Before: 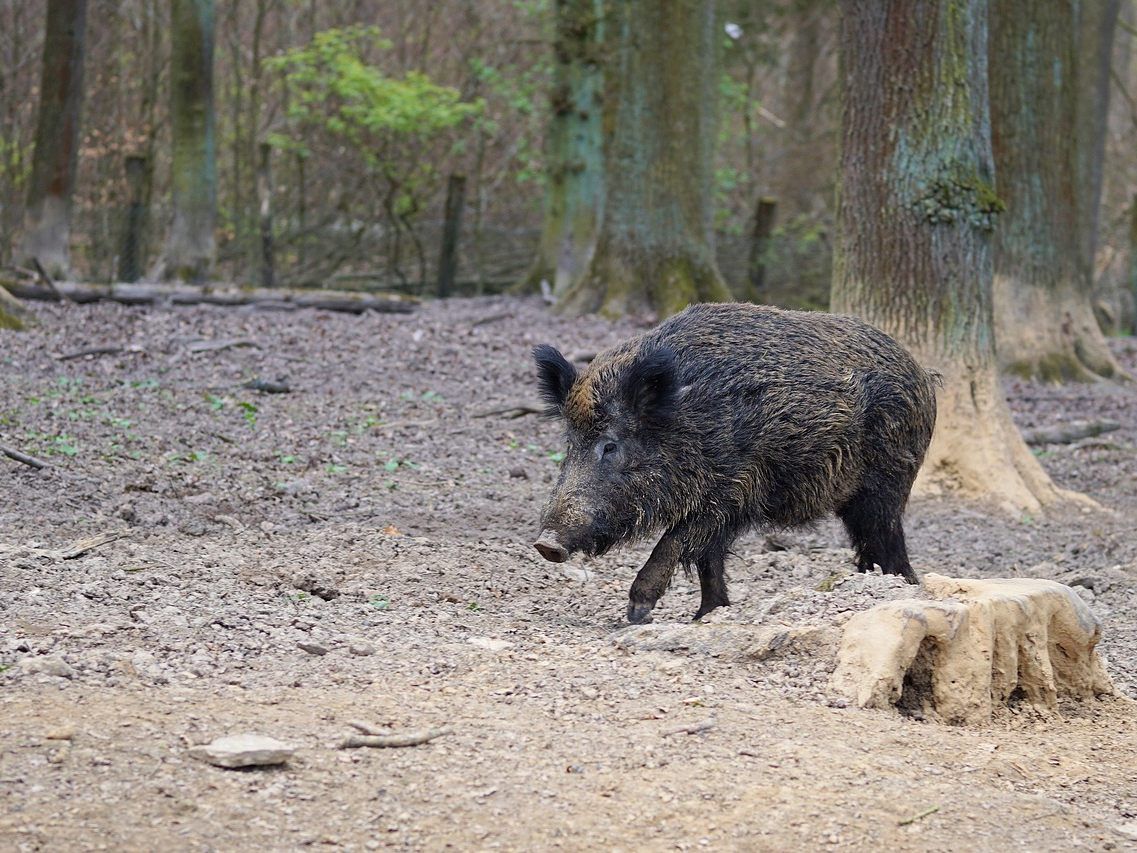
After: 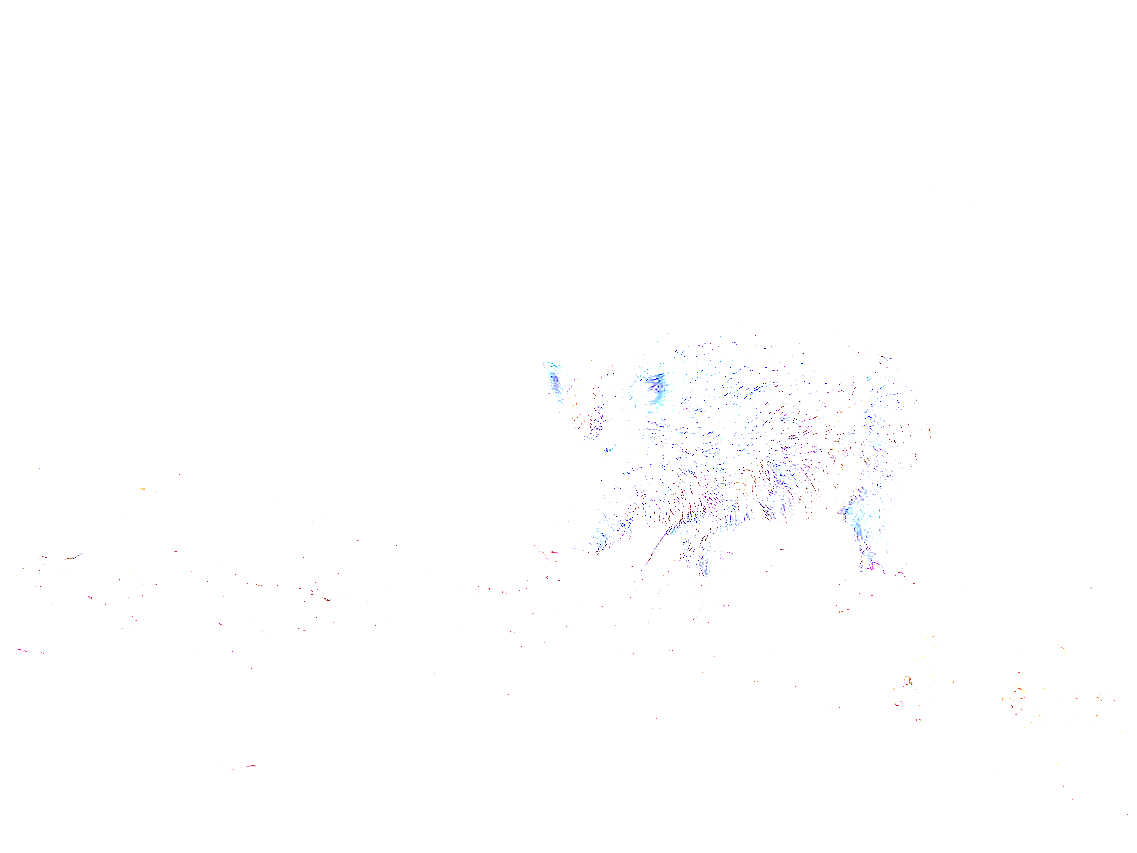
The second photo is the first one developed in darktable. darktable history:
base curve: curves: ch0 [(0, 0) (0.235, 0.266) (0.503, 0.496) (0.786, 0.72) (1, 1)]
exposure: exposure 8 EV, compensate highlight preservation false
color calibration: illuminant as shot in camera, adaptation linear Bradford (ICC v4), x 0.406, y 0.405, temperature 3570.35 K, saturation algorithm version 1 (2020)
